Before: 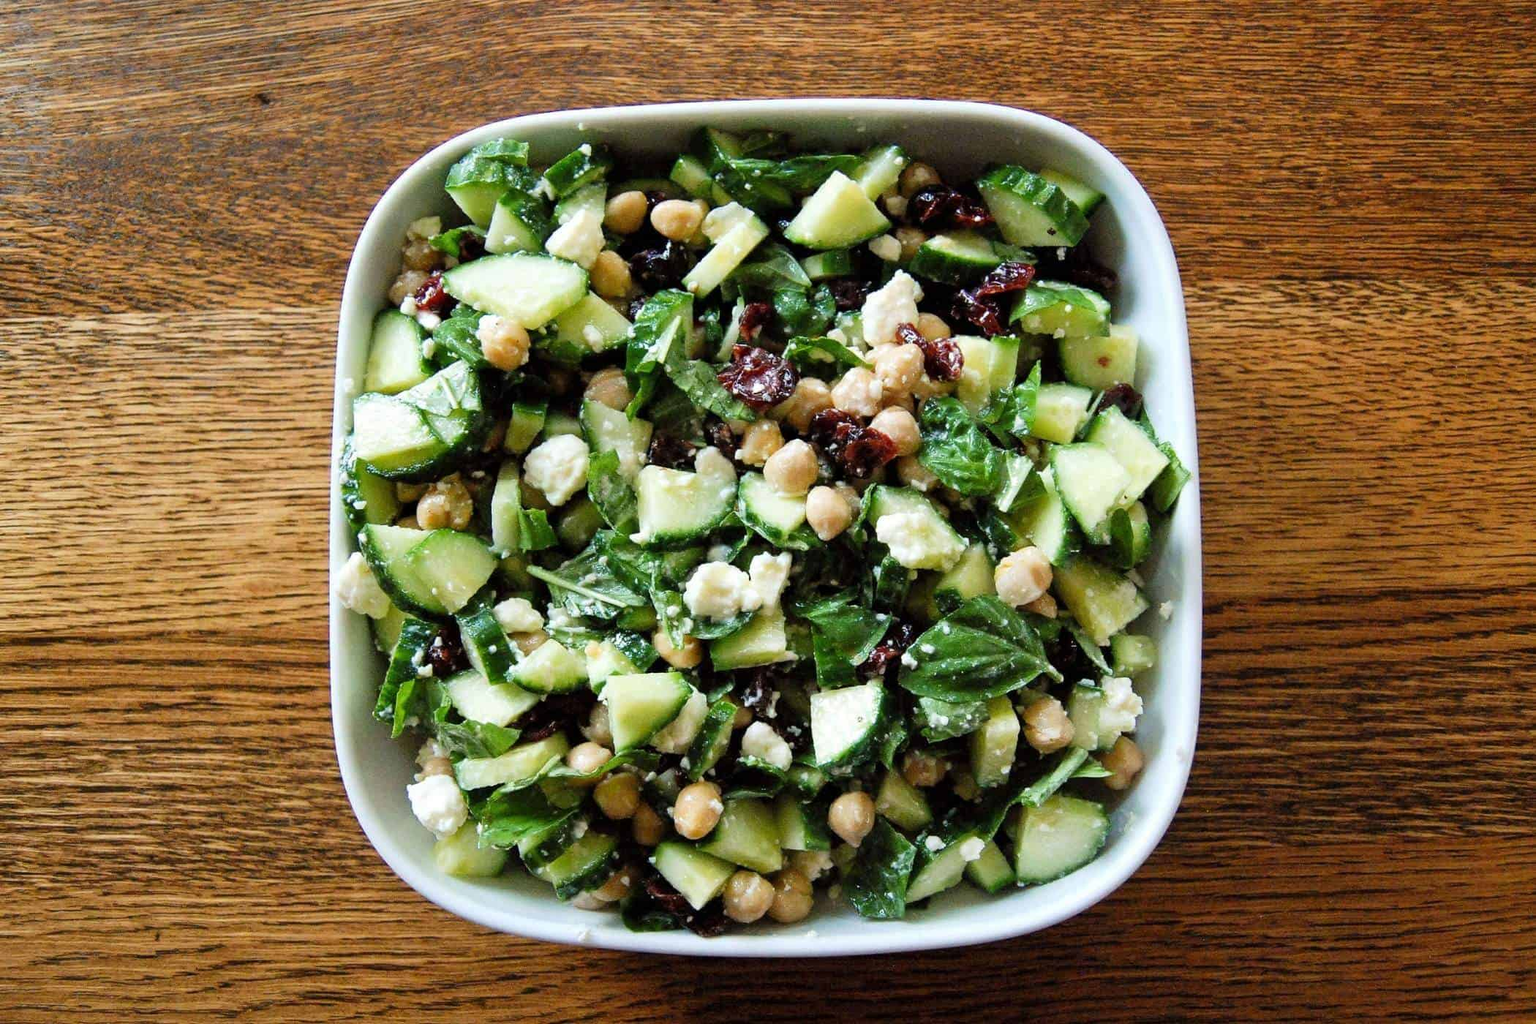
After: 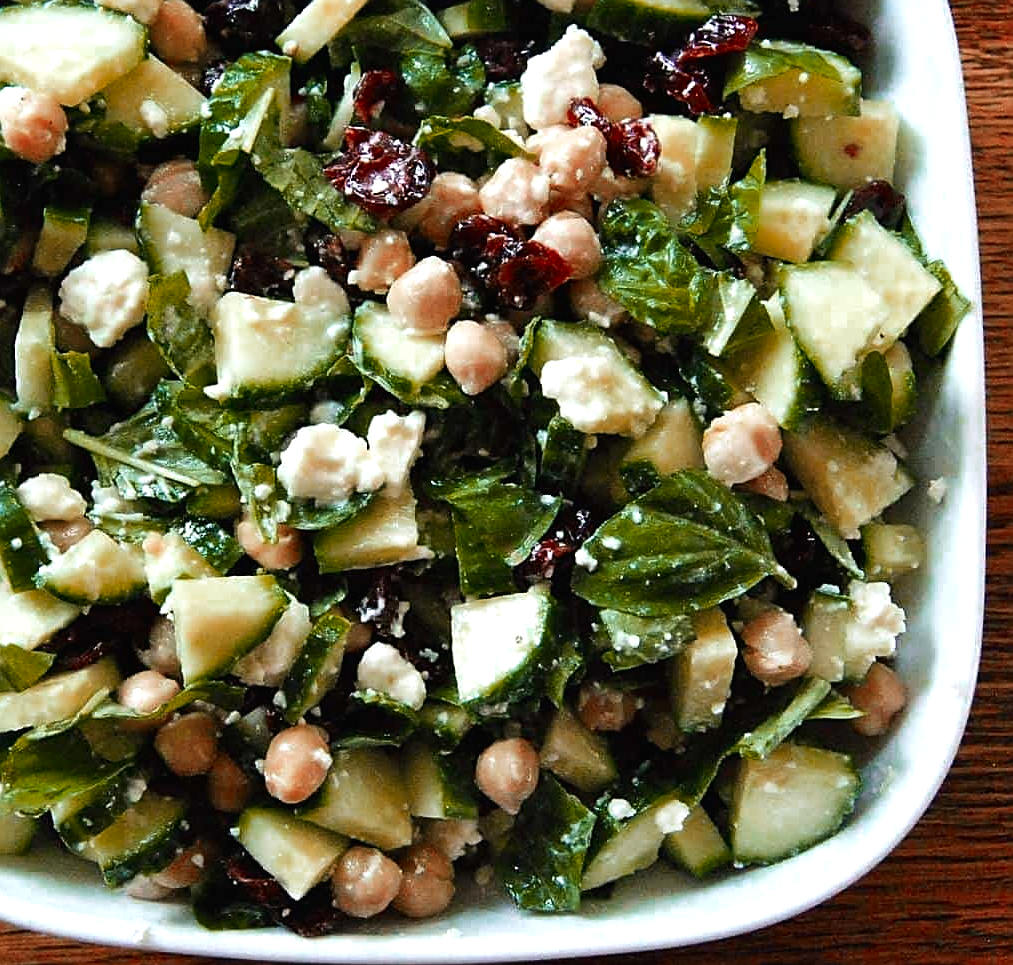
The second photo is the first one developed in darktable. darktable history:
contrast brightness saturation: contrast -0.021, brightness -0.008, saturation 0.043
tone equalizer: -8 EV -0.379 EV, -7 EV -0.402 EV, -6 EV -0.36 EV, -5 EV -0.246 EV, -3 EV 0.208 EV, -2 EV 0.321 EV, -1 EV 0.39 EV, +0 EV 0.404 EV, edges refinement/feathering 500, mask exposure compensation -1.57 EV, preserve details no
color zones: curves: ch0 [(0, 0.299) (0.25, 0.383) (0.456, 0.352) (0.736, 0.571)]; ch1 [(0, 0.63) (0.151, 0.568) (0.254, 0.416) (0.47, 0.558) (0.732, 0.37) (0.909, 0.492)]; ch2 [(0.004, 0.604) (0.158, 0.443) (0.257, 0.403) (0.761, 0.468)]
base curve: preserve colors none
crop: left 31.322%, top 24.627%, right 20.424%, bottom 6.437%
sharpen: amount 0.491
shadows and highlights: soften with gaussian
